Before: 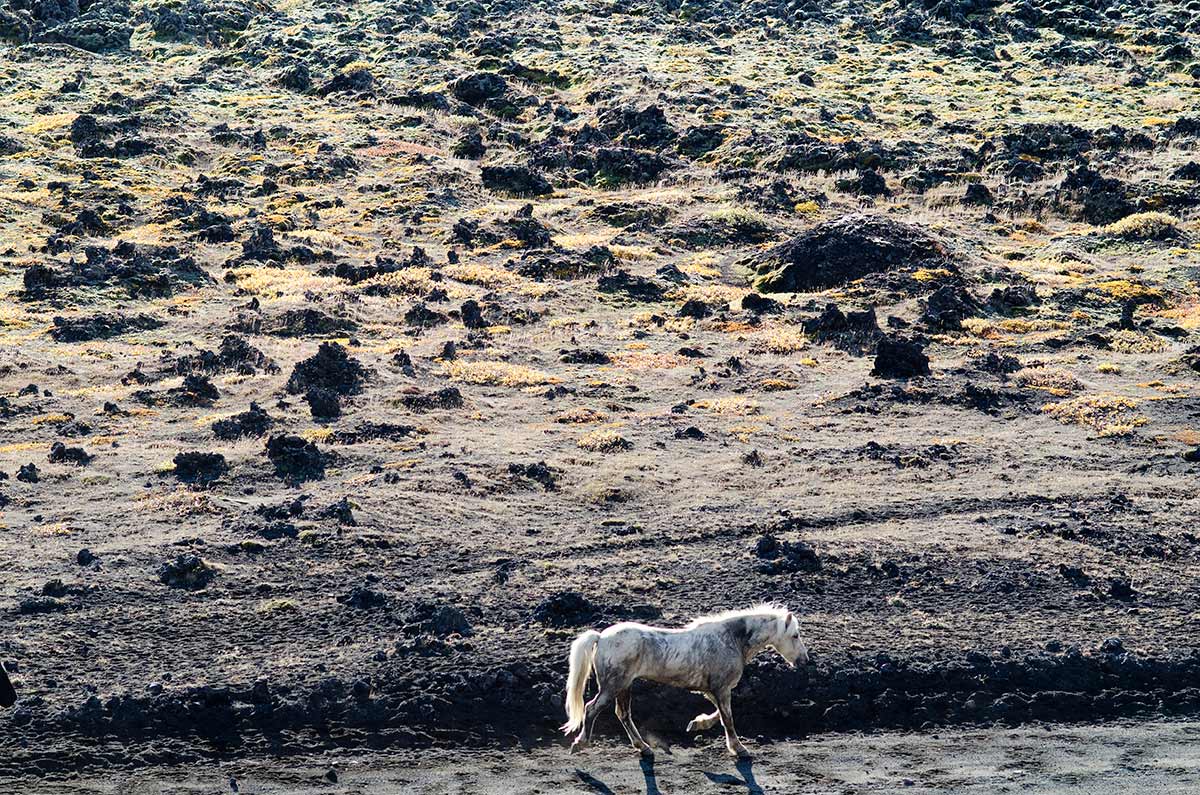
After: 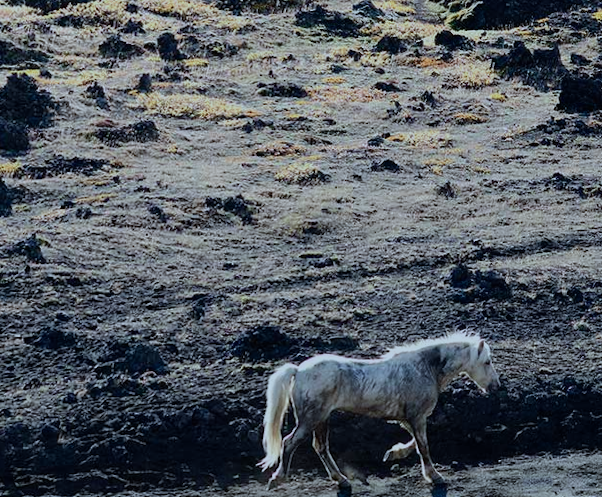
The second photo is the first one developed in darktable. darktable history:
color calibration: illuminant F (fluorescent), F source F9 (Cool White Deluxe 4150 K) – high CRI, x 0.374, y 0.373, temperature 4158.34 K
exposure: black level correction 0, exposure -0.721 EV, compensate highlight preservation false
crop and rotate: left 29.237%, top 31.152%, right 19.807%
rotate and perspective: rotation -0.013°, lens shift (vertical) -0.027, lens shift (horizontal) 0.178, crop left 0.016, crop right 0.989, crop top 0.082, crop bottom 0.918
